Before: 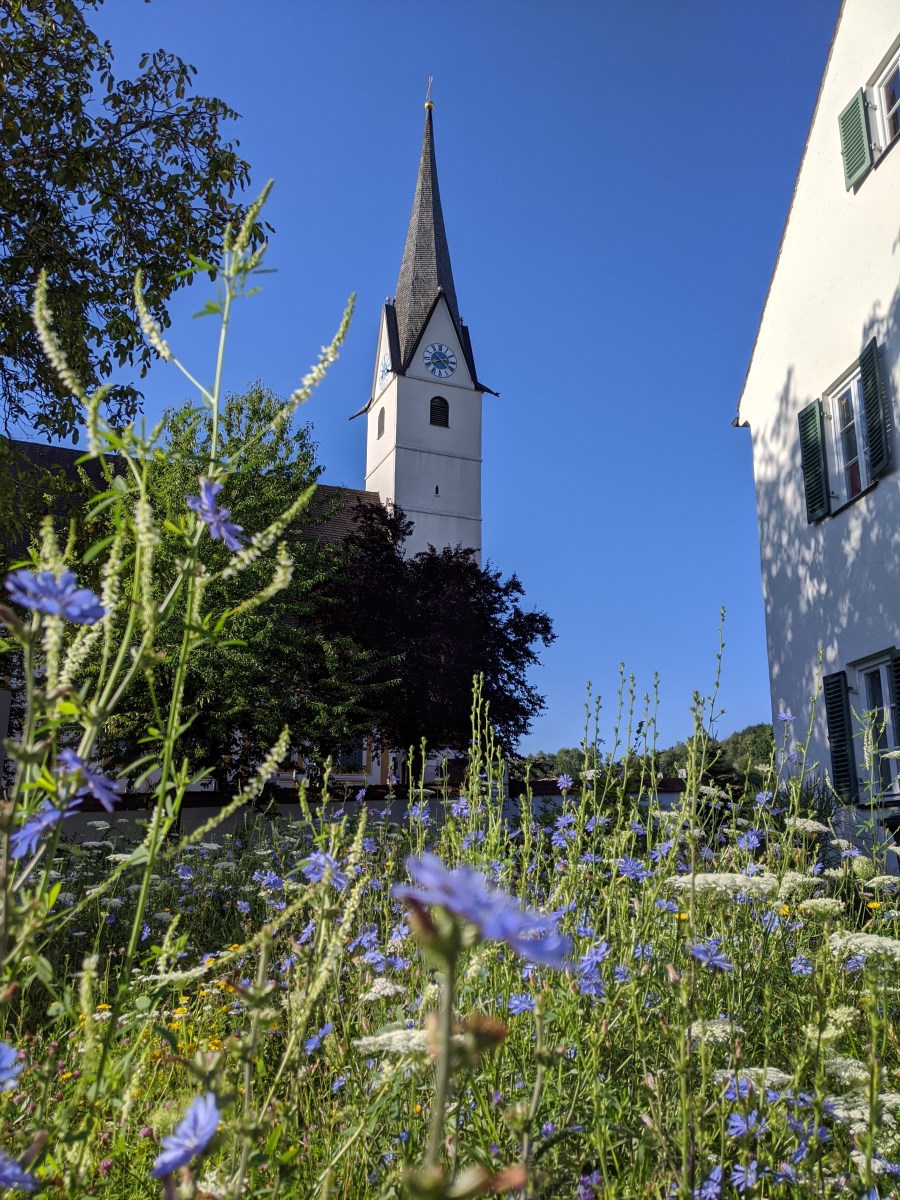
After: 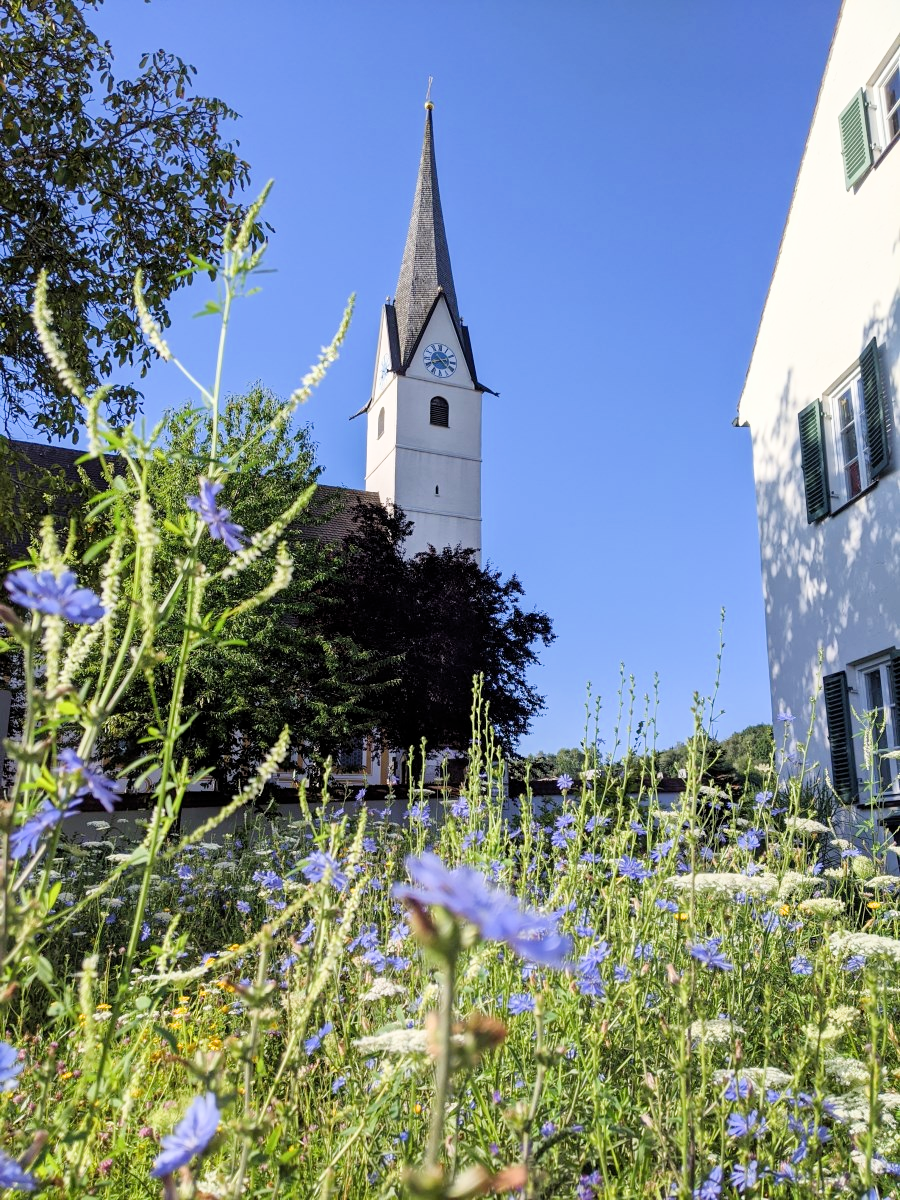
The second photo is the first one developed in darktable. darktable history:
exposure: black level correction 0, exposure 1.104 EV, compensate highlight preservation false
filmic rgb: middle gray luminance 18.38%, black relative exposure -11.25 EV, white relative exposure 3.75 EV, target black luminance 0%, hardness 5.85, latitude 57.91%, contrast 0.965, shadows ↔ highlights balance 49.64%
